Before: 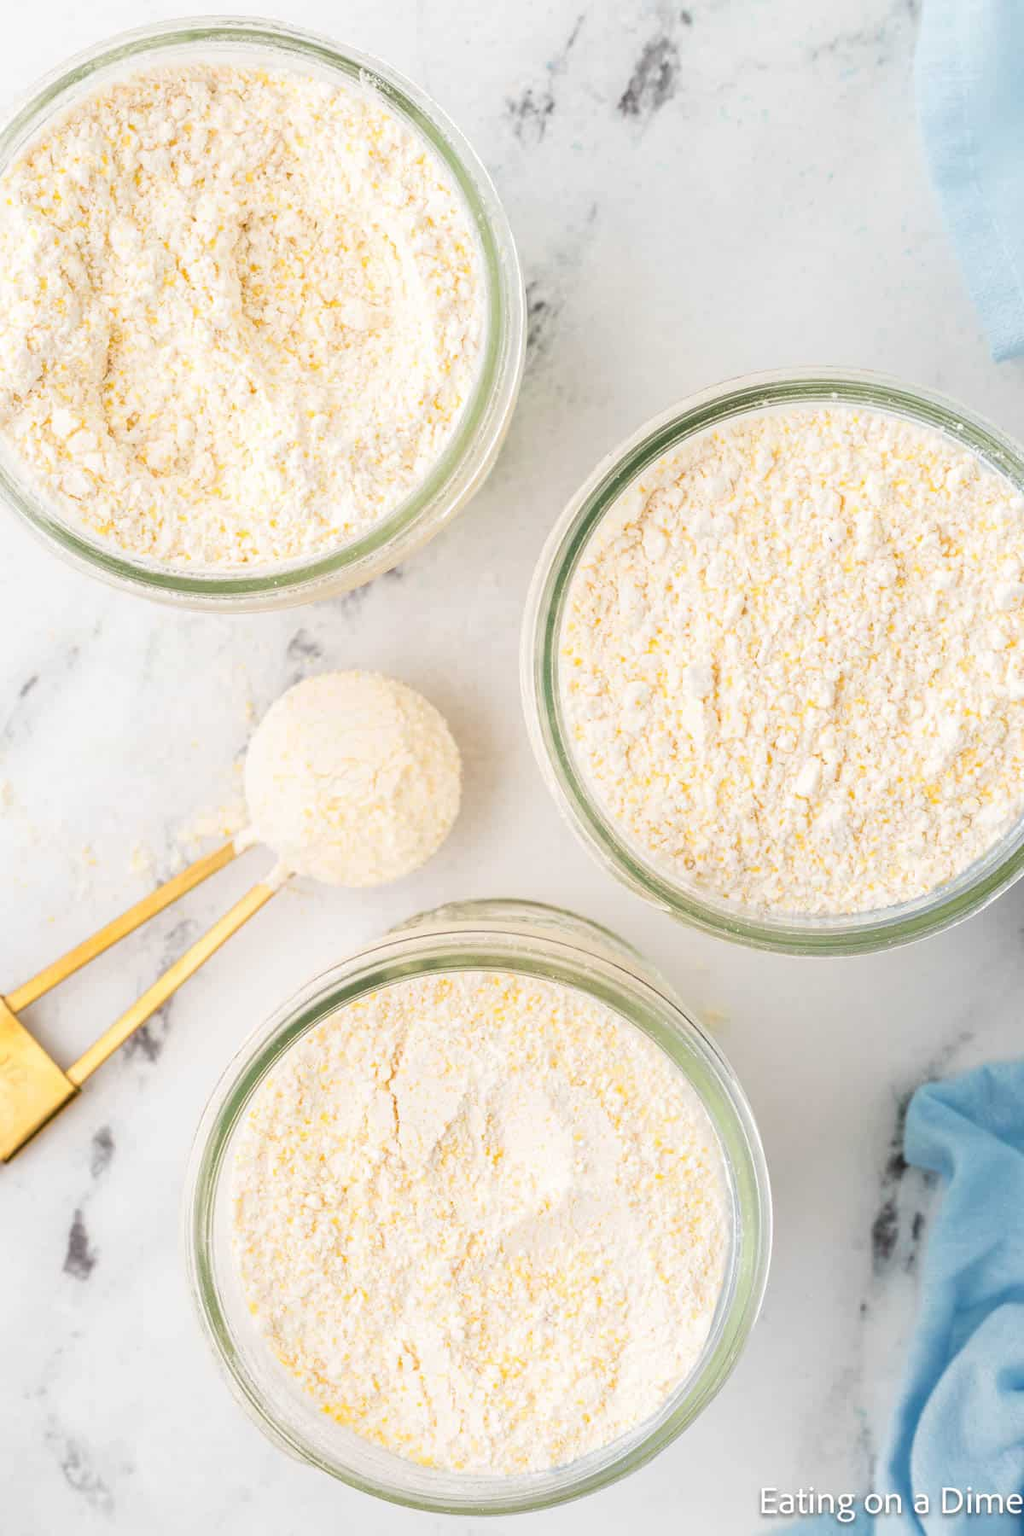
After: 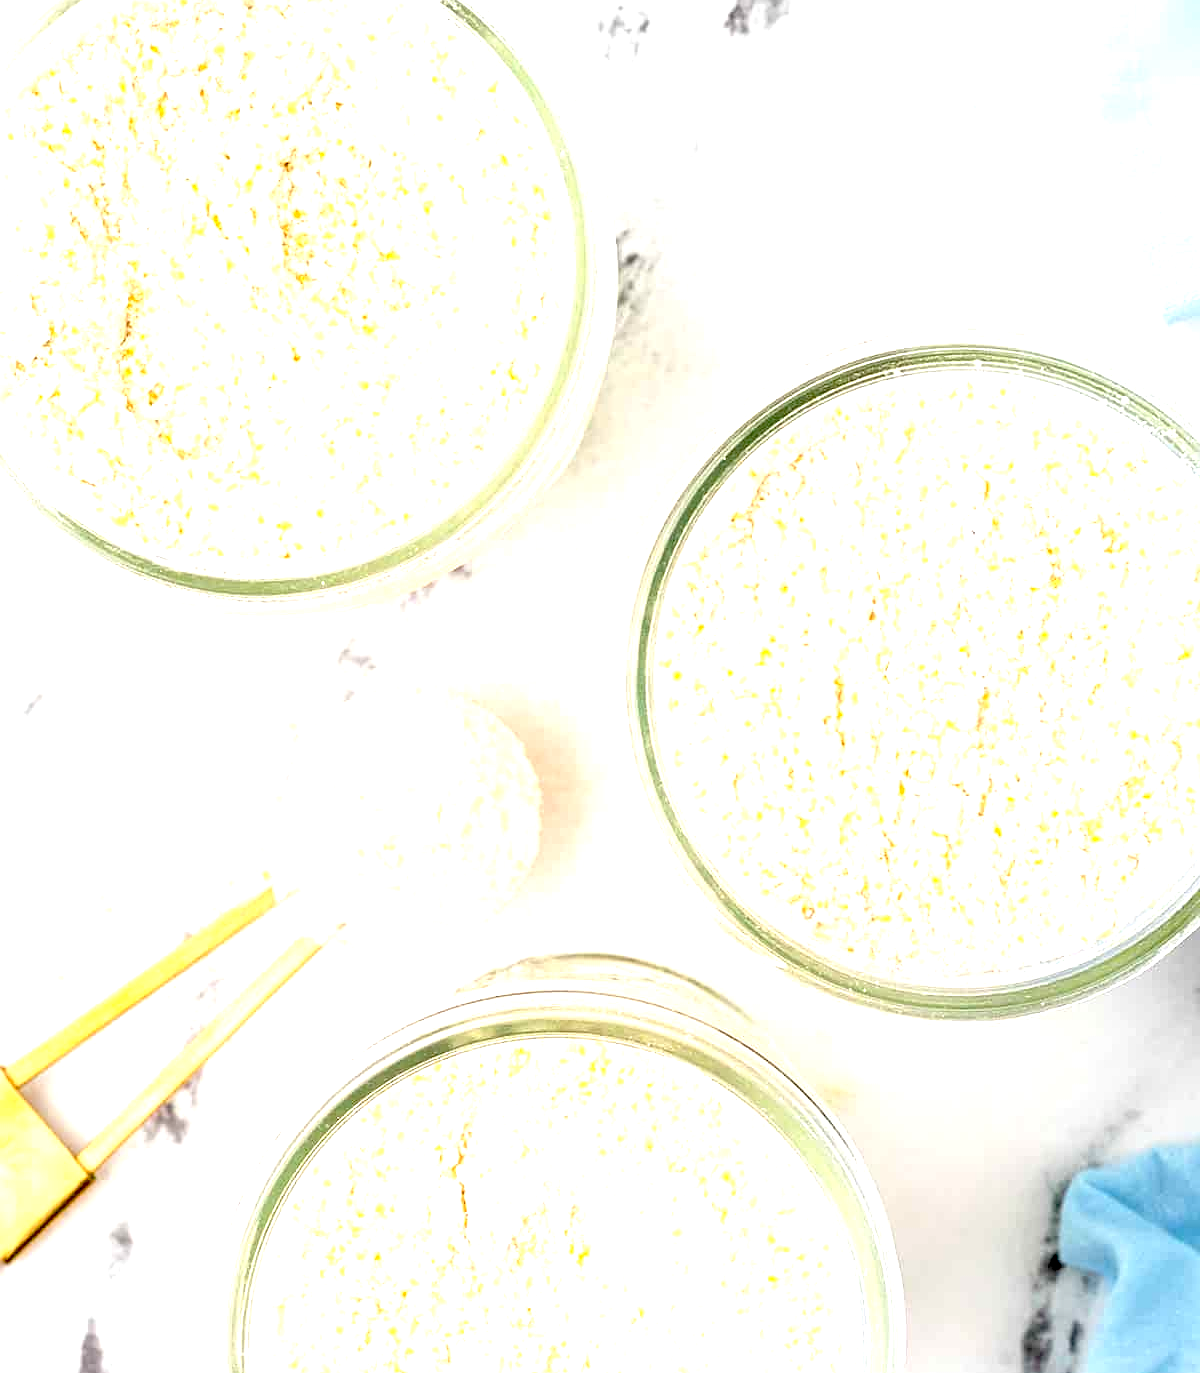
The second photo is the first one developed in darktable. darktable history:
exposure: black level correction 0.035, exposure 0.902 EV, compensate highlight preservation false
sharpen: on, module defaults
crop: top 5.573%, bottom 18.097%
